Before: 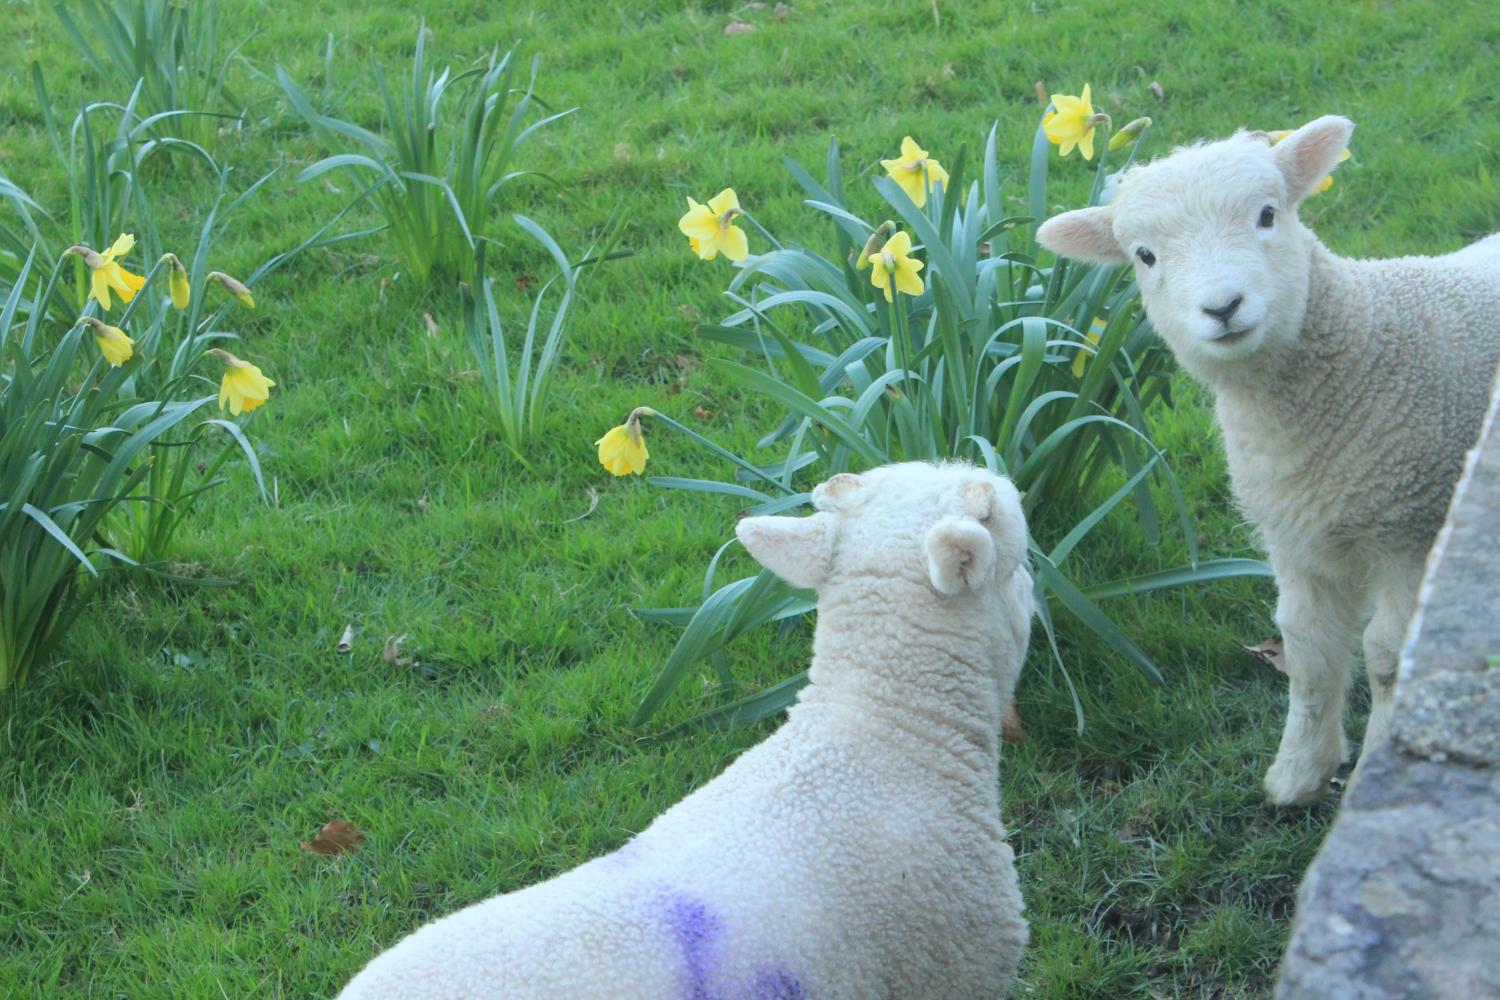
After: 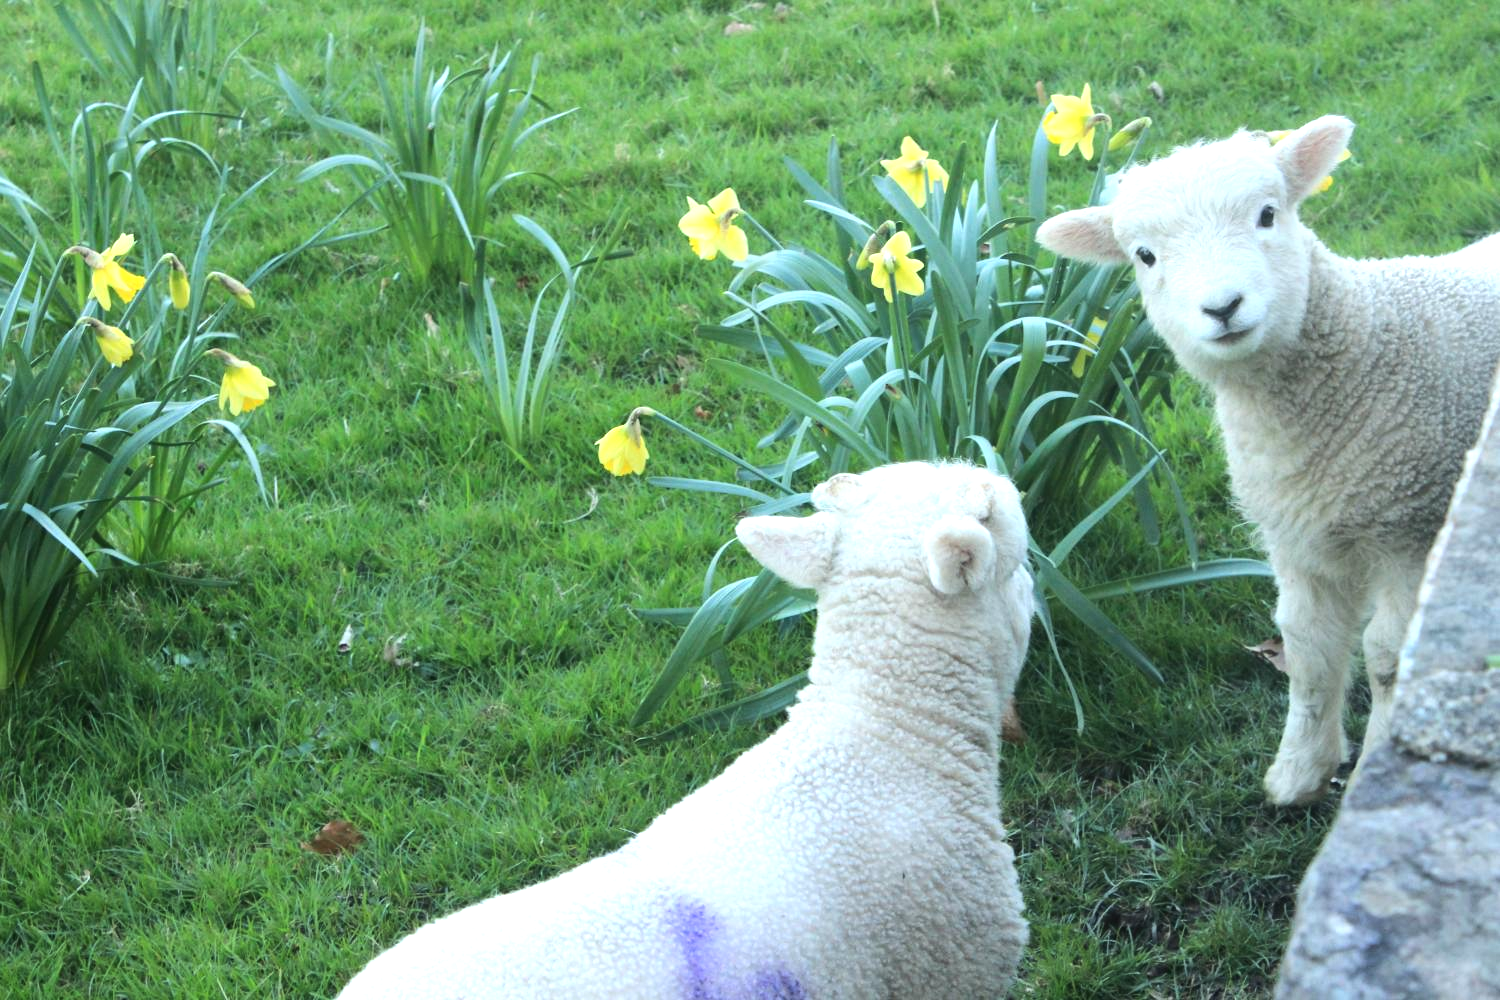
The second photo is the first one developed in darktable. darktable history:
tone equalizer: -8 EV -0.732 EV, -7 EV -0.712 EV, -6 EV -0.586 EV, -5 EV -0.397 EV, -3 EV 0.381 EV, -2 EV 0.6 EV, -1 EV 0.699 EV, +0 EV 0.731 EV, edges refinement/feathering 500, mask exposure compensation -1.57 EV, preserve details no
